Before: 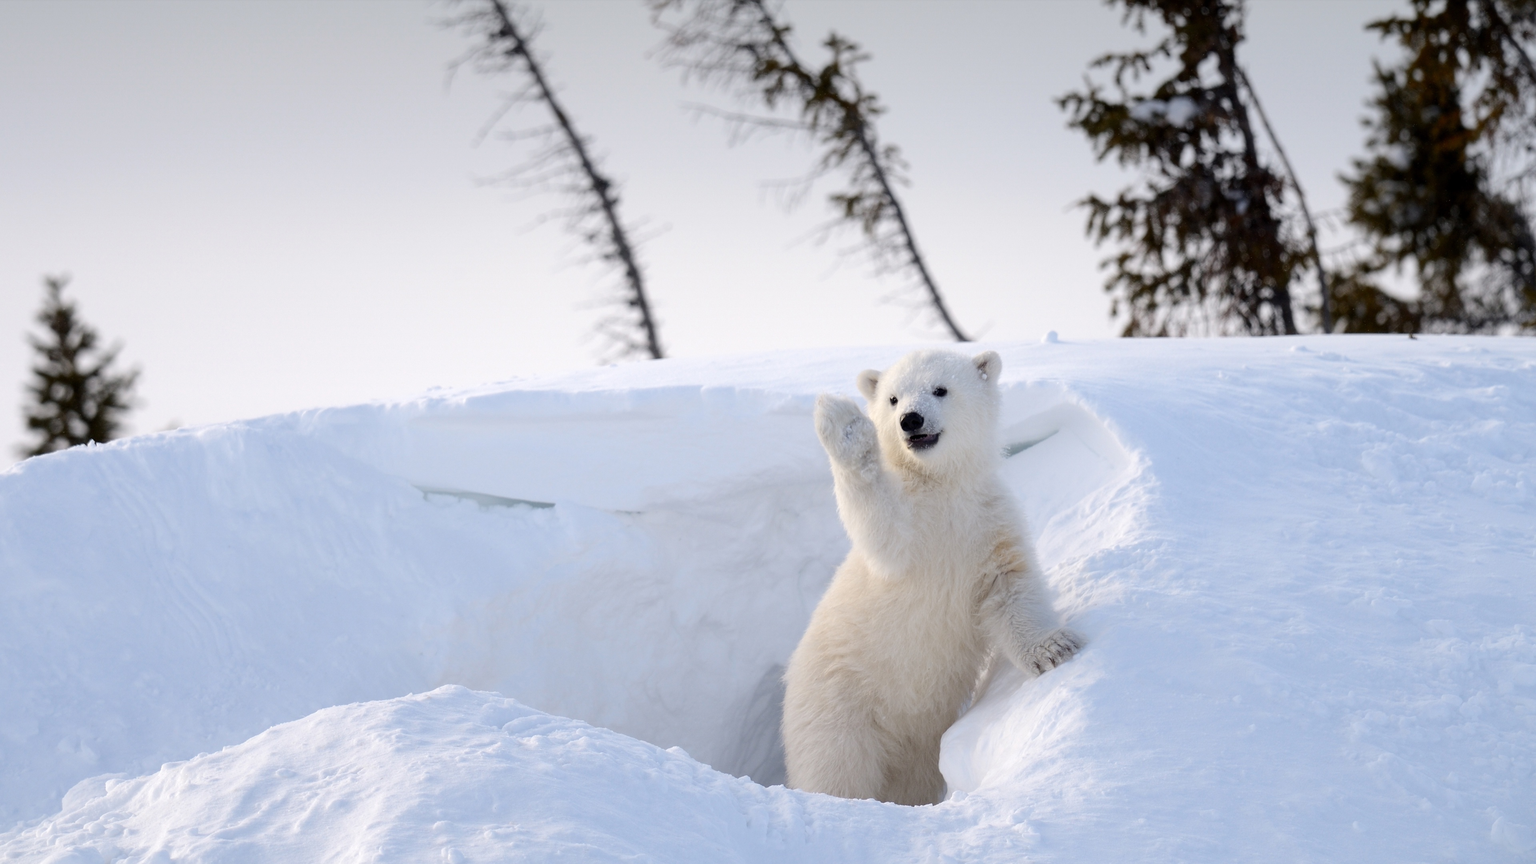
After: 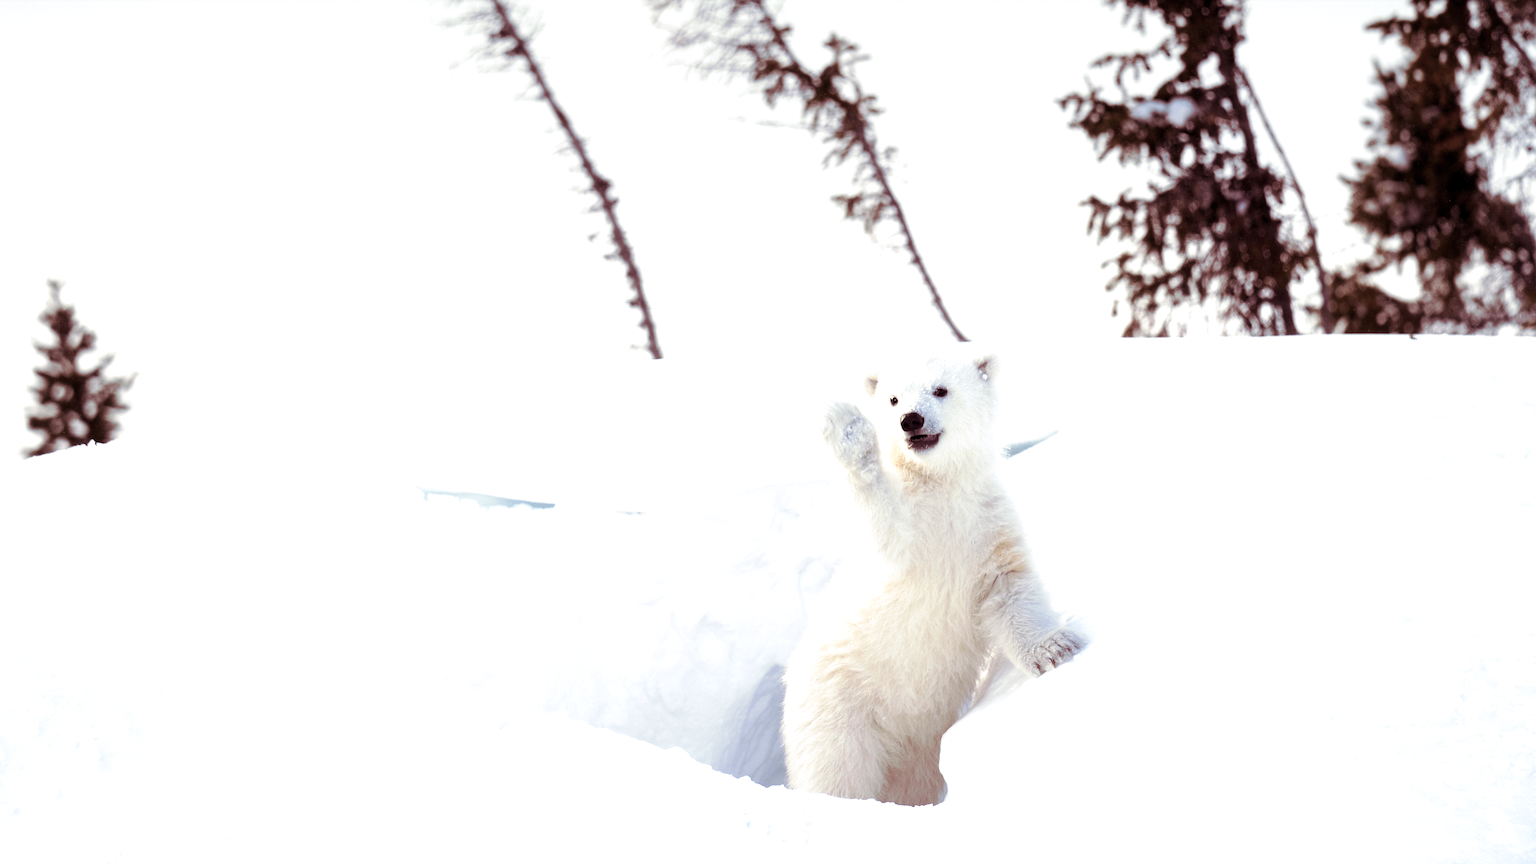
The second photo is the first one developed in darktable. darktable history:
exposure: exposure 0.935 EV, compensate highlight preservation false
split-toning: on, module defaults
